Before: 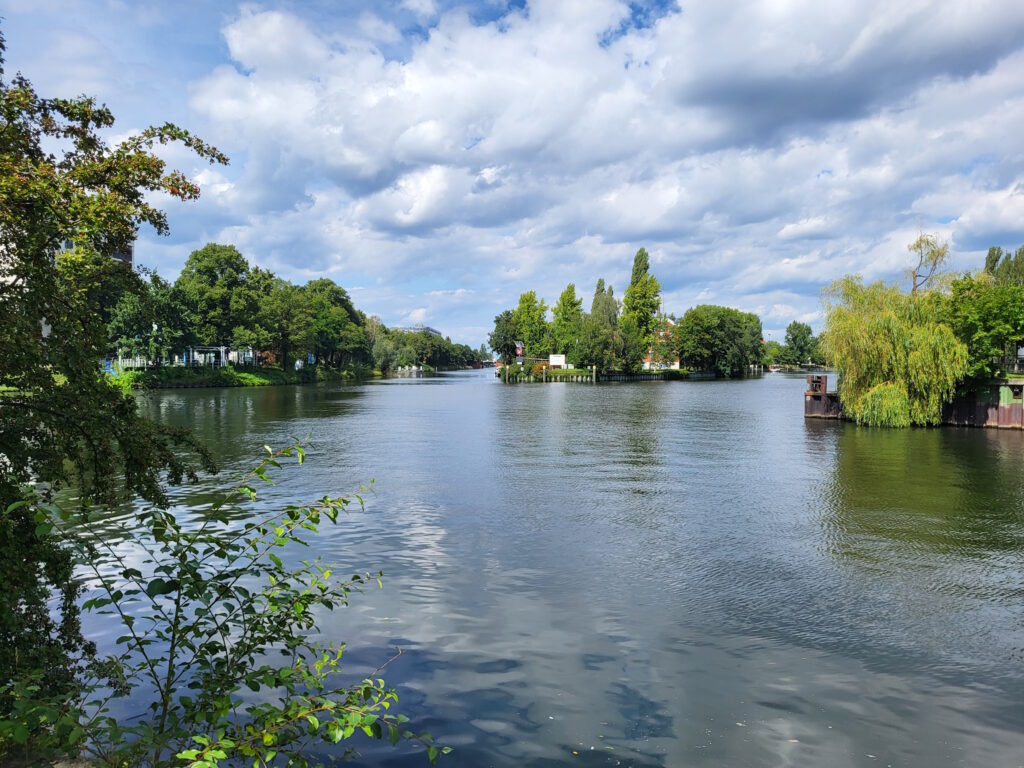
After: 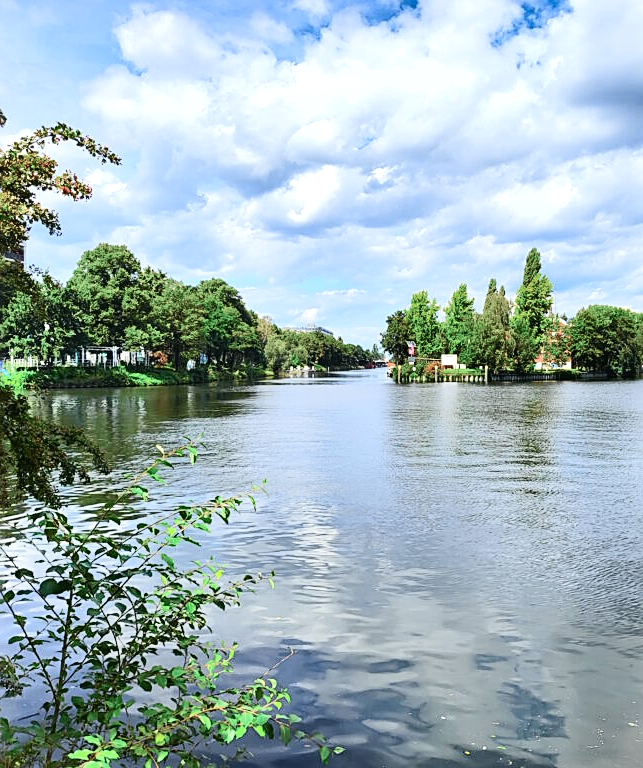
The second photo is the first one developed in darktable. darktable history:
shadows and highlights: soften with gaussian
sharpen: on, module defaults
exposure: exposure 0.564 EV, compensate highlight preservation false
crop: left 10.644%, right 26.528%
local contrast: mode bilateral grid, contrast 10, coarseness 25, detail 115%, midtone range 0.2
tone curve: curves: ch0 [(0, 0.023) (0.113, 0.081) (0.204, 0.197) (0.498, 0.608) (0.709, 0.819) (0.984, 0.961)]; ch1 [(0, 0) (0.172, 0.123) (0.317, 0.272) (0.414, 0.382) (0.476, 0.479) (0.505, 0.501) (0.528, 0.54) (0.618, 0.647) (0.709, 0.764) (1, 1)]; ch2 [(0, 0) (0.411, 0.424) (0.492, 0.502) (0.521, 0.521) (0.55, 0.576) (0.686, 0.638) (1, 1)], color space Lab, independent channels, preserve colors none
